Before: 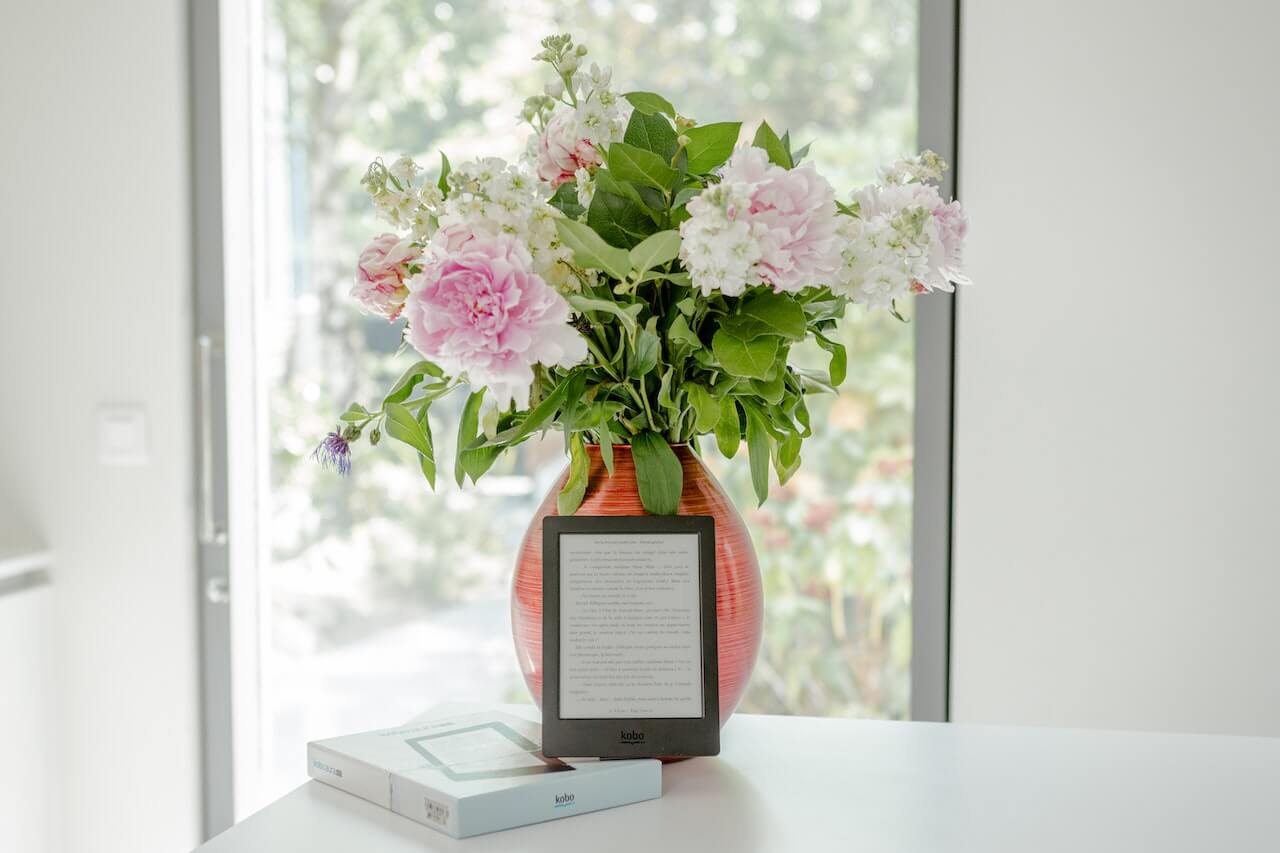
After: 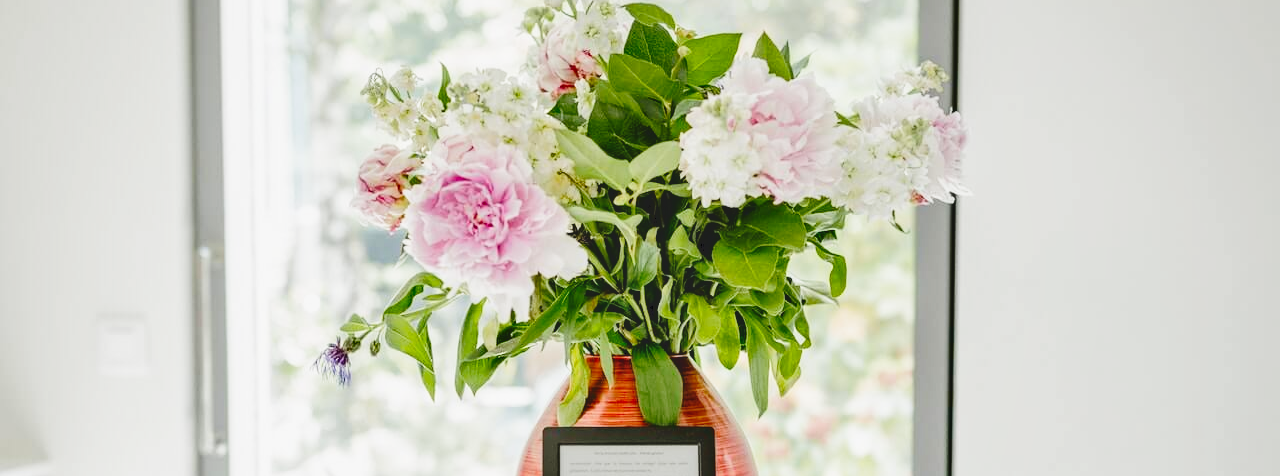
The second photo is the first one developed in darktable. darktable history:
exposure: exposure -0.278 EV, compensate highlight preservation false
crop and rotate: top 10.603%, bottom 33.488%
tone curve: curves: ch0 [(0, 0) (0.003, 0.132) (0.011, 0.13) (0.025, 0.134) (0.044, 0.138) (0.069, 0.154) (0.1, 0.17) (0.136, 0.198) (0.177, 0.25) (0.224, 0.308) (0.277, 0.371) (0.335, 0.432) (0.399, 0.491) (0.468, 0.55) (0.543, 0.612) (0.623, 0.679) (0.709, 0.766) (0.801, 0.842) (0.898, 0.912) (1, 1)], color space Lab, independent channels, preserve colors none
base curve: curves: ch0 [(0, 0) (0.028, 0.03) (0.121, 0.232) (0.46, 0.748) (0.859, 0.968) (1, 1)], preserve colors none
shadows and highlights: low approximation 0.01, soften with gaussian
